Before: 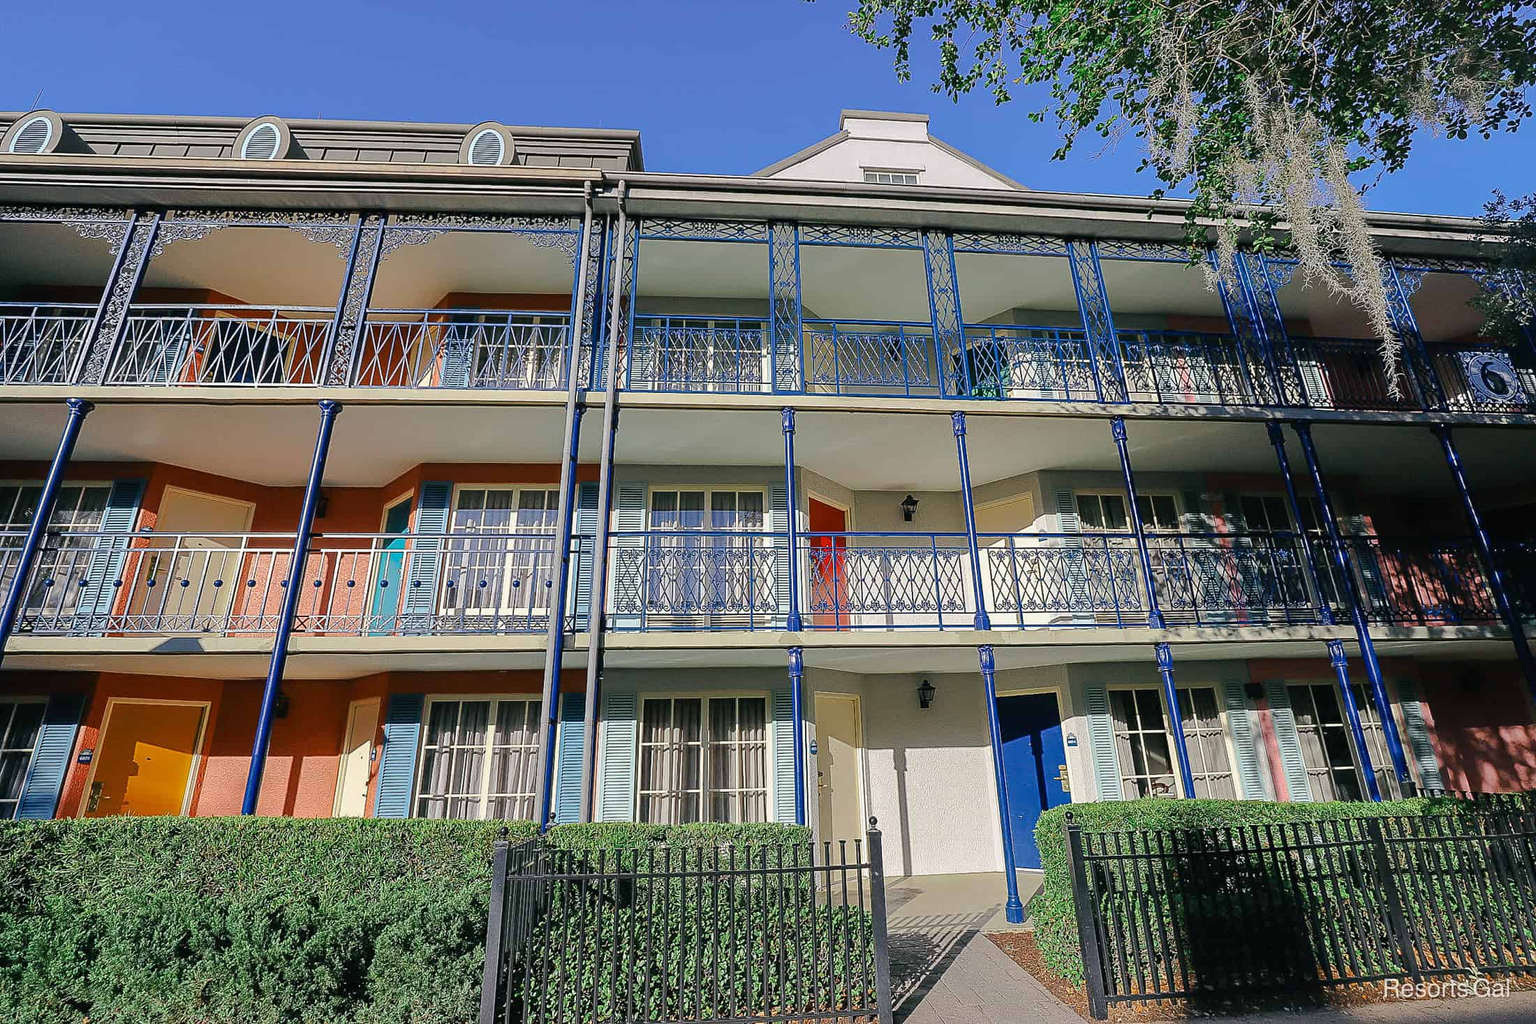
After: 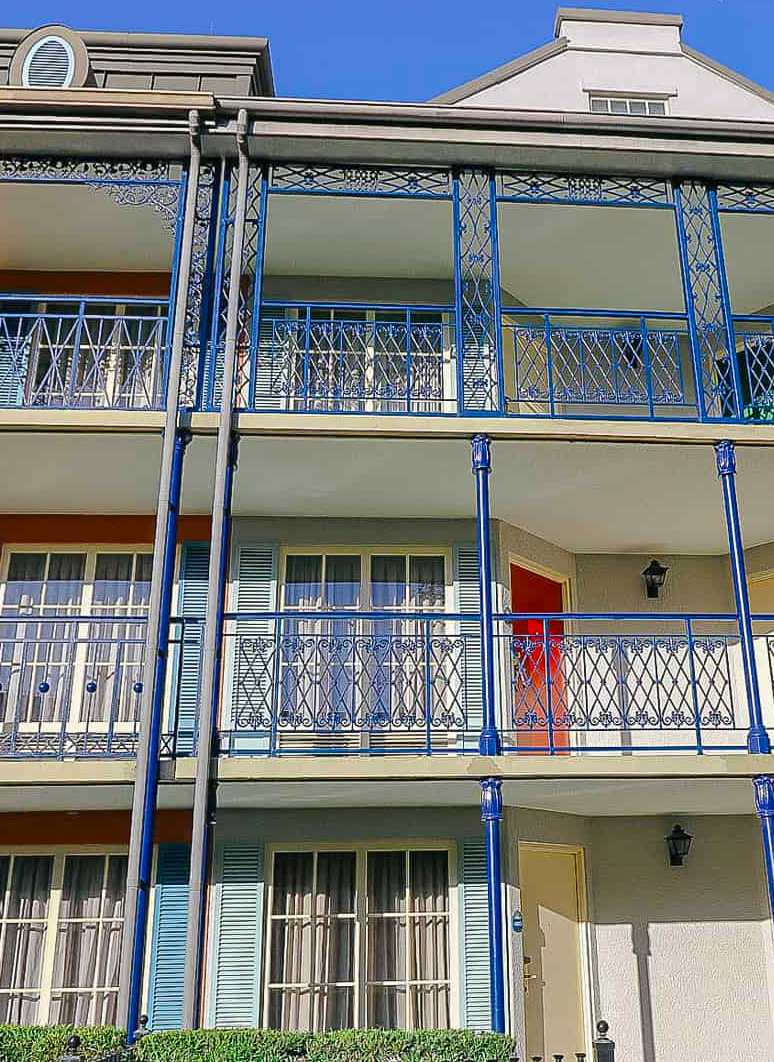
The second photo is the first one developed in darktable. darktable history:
crop and rotate: left 29.476%, top 10.214%, right 35.32%, bottom 17.333%
color balance: output saturation 120%
